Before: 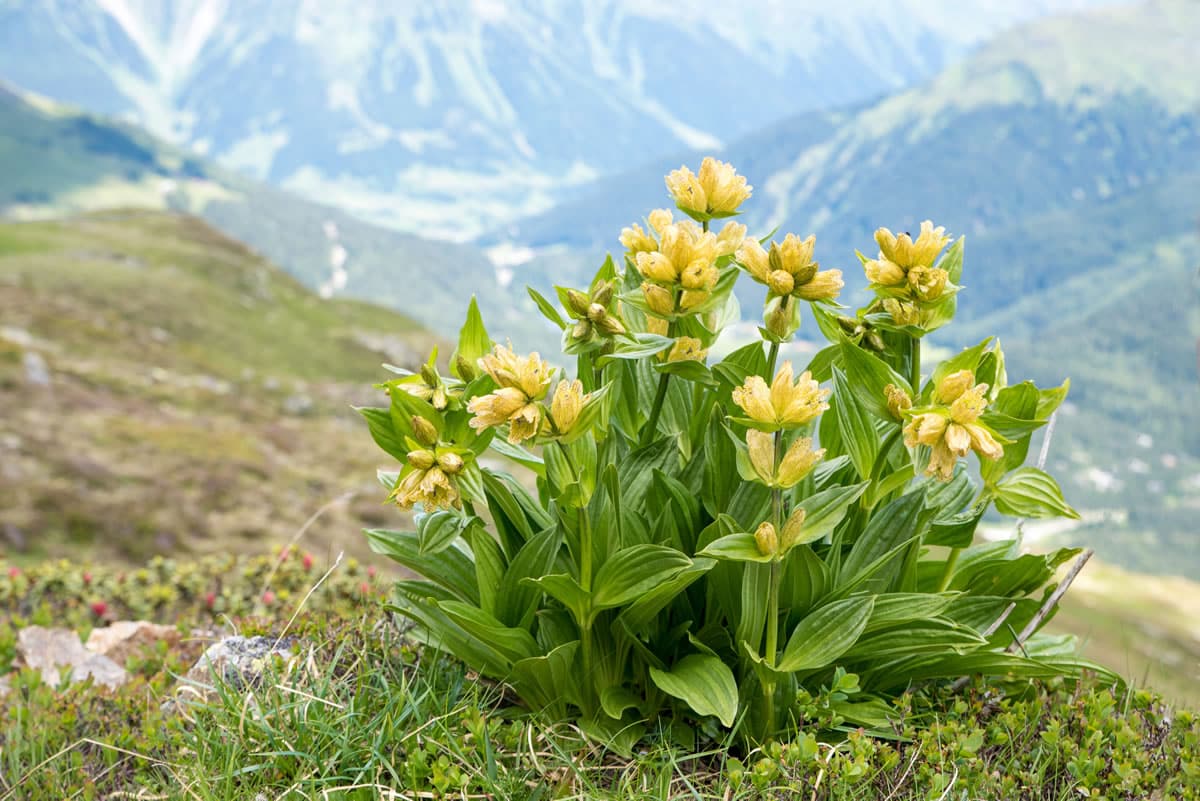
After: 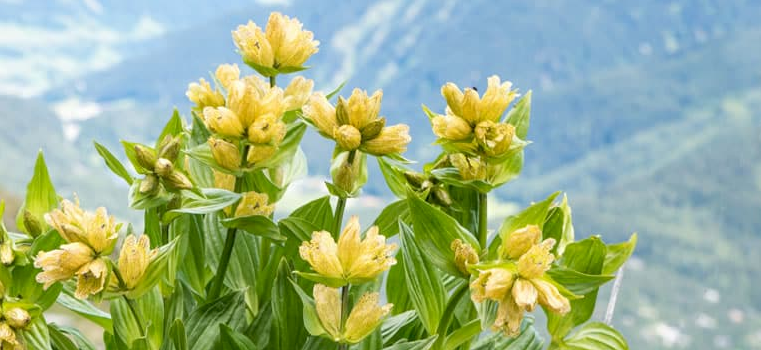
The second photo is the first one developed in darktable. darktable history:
exposure: black level correction 0.002, compensate highlight preservation false
crop: left 36.142%, top 18.105%, right 0.395%, bottom 38.147%
